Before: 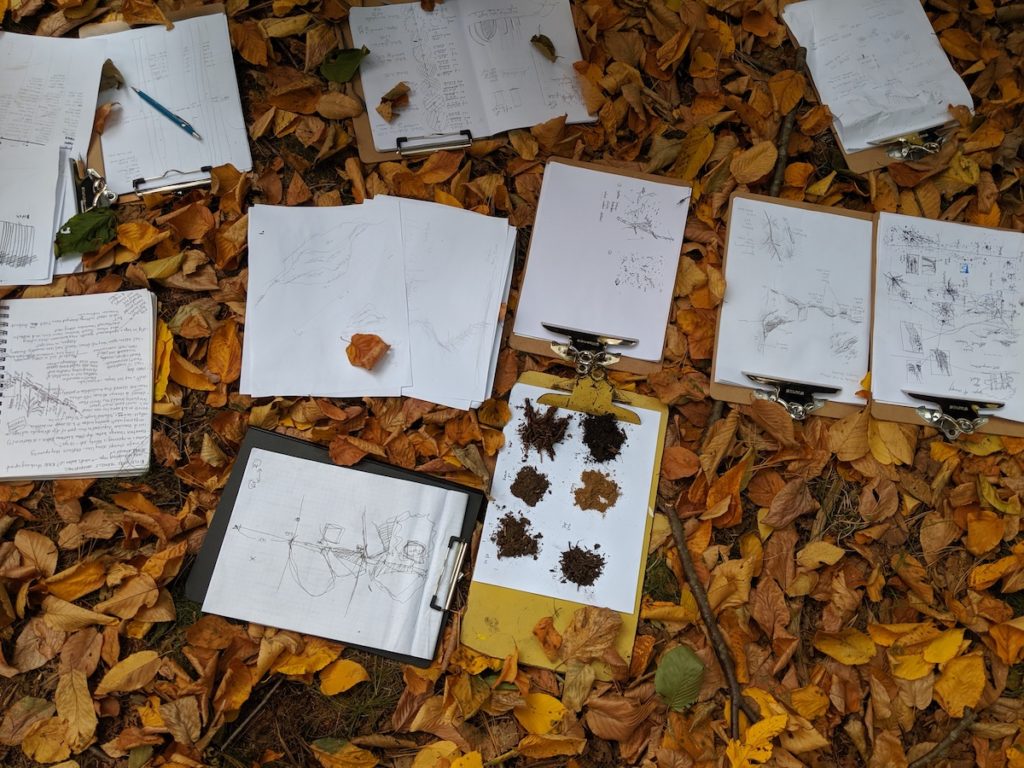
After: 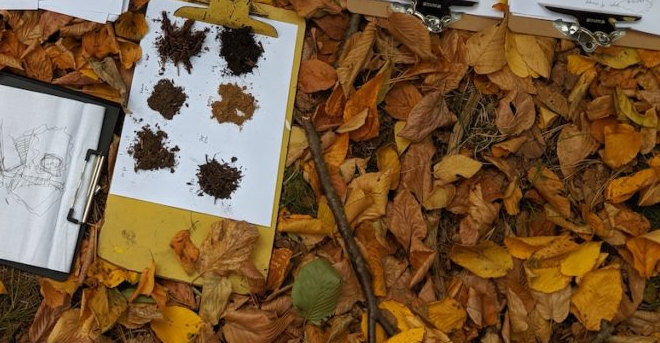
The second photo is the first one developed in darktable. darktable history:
crop and rotate: left 35.502%, top 50.467%, bottom 4.794%
